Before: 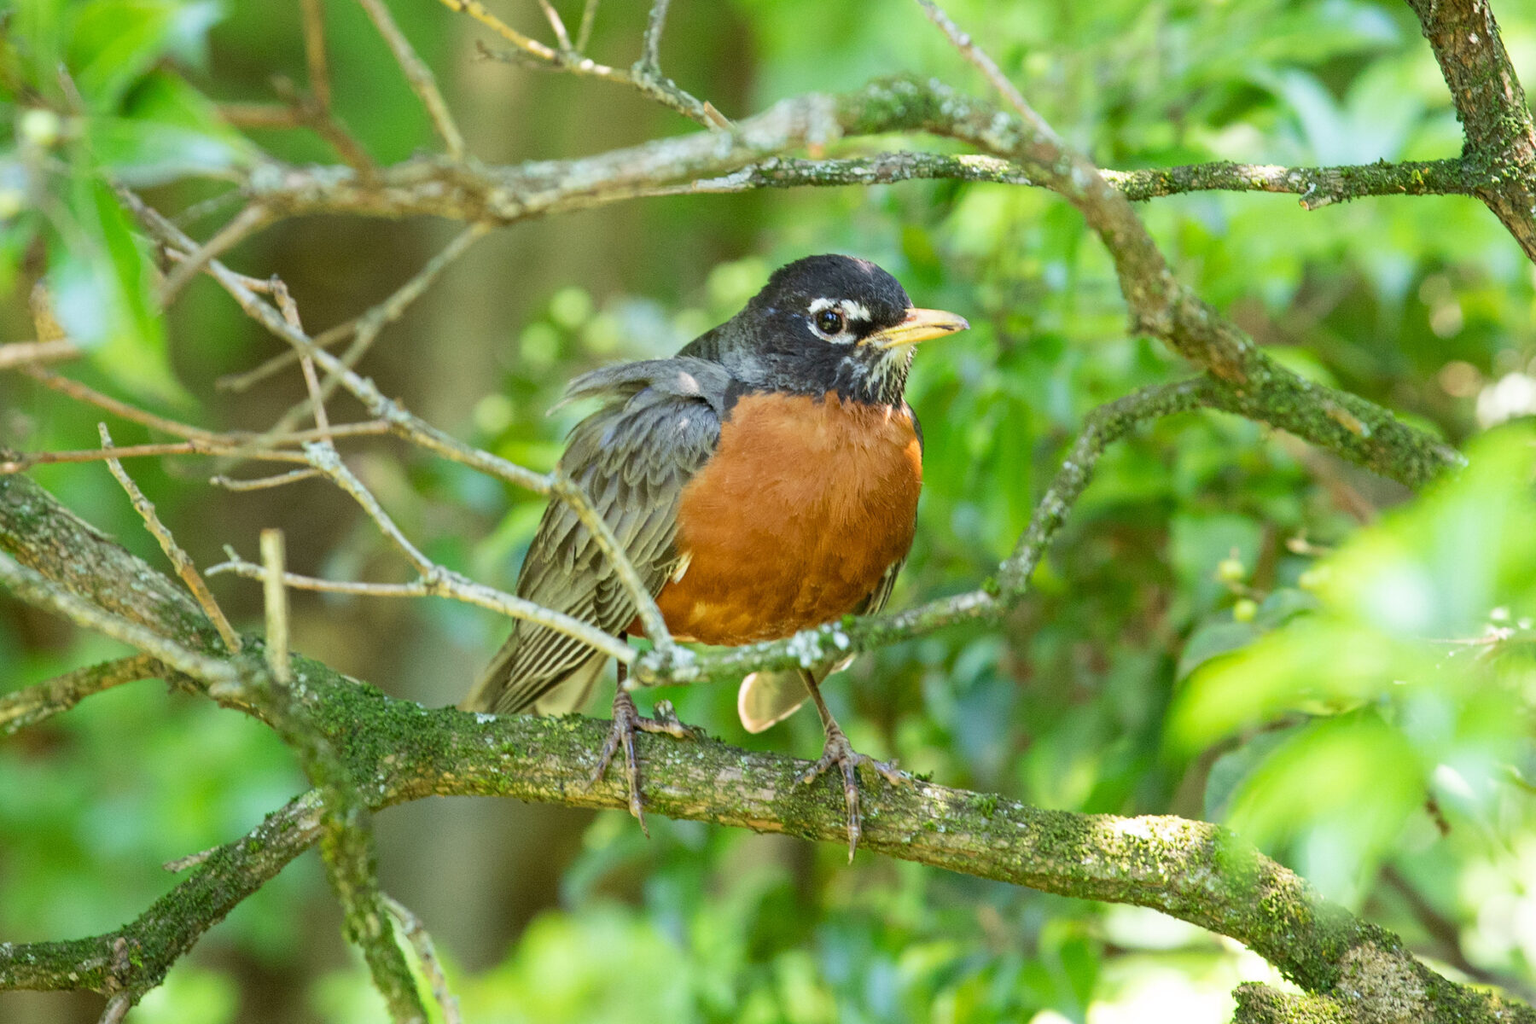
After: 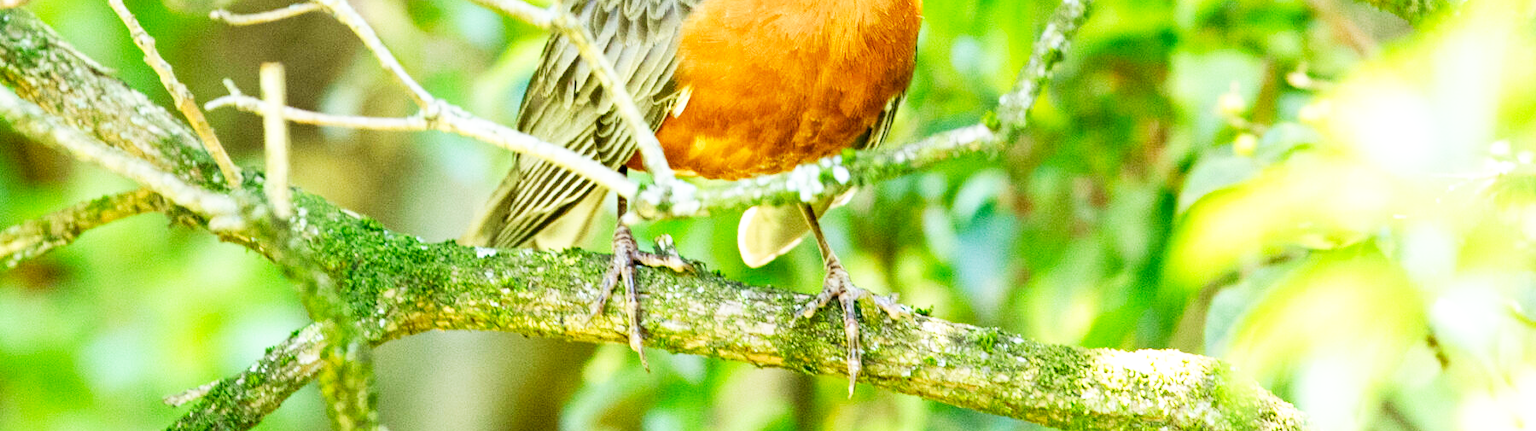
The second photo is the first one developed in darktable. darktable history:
levels: levels [0.016, 0.5, 0.996]
crop: top 45.552%, bottom 12.224%
base curve: curves: ch0 [(0, 0) (0.007, 0.004) (0.027, 0.03) (0.046, 0.07) (0.207, 0.54) (0.442, 0.872) (0.673, 0.972) (1, 1)], preserve colors none
